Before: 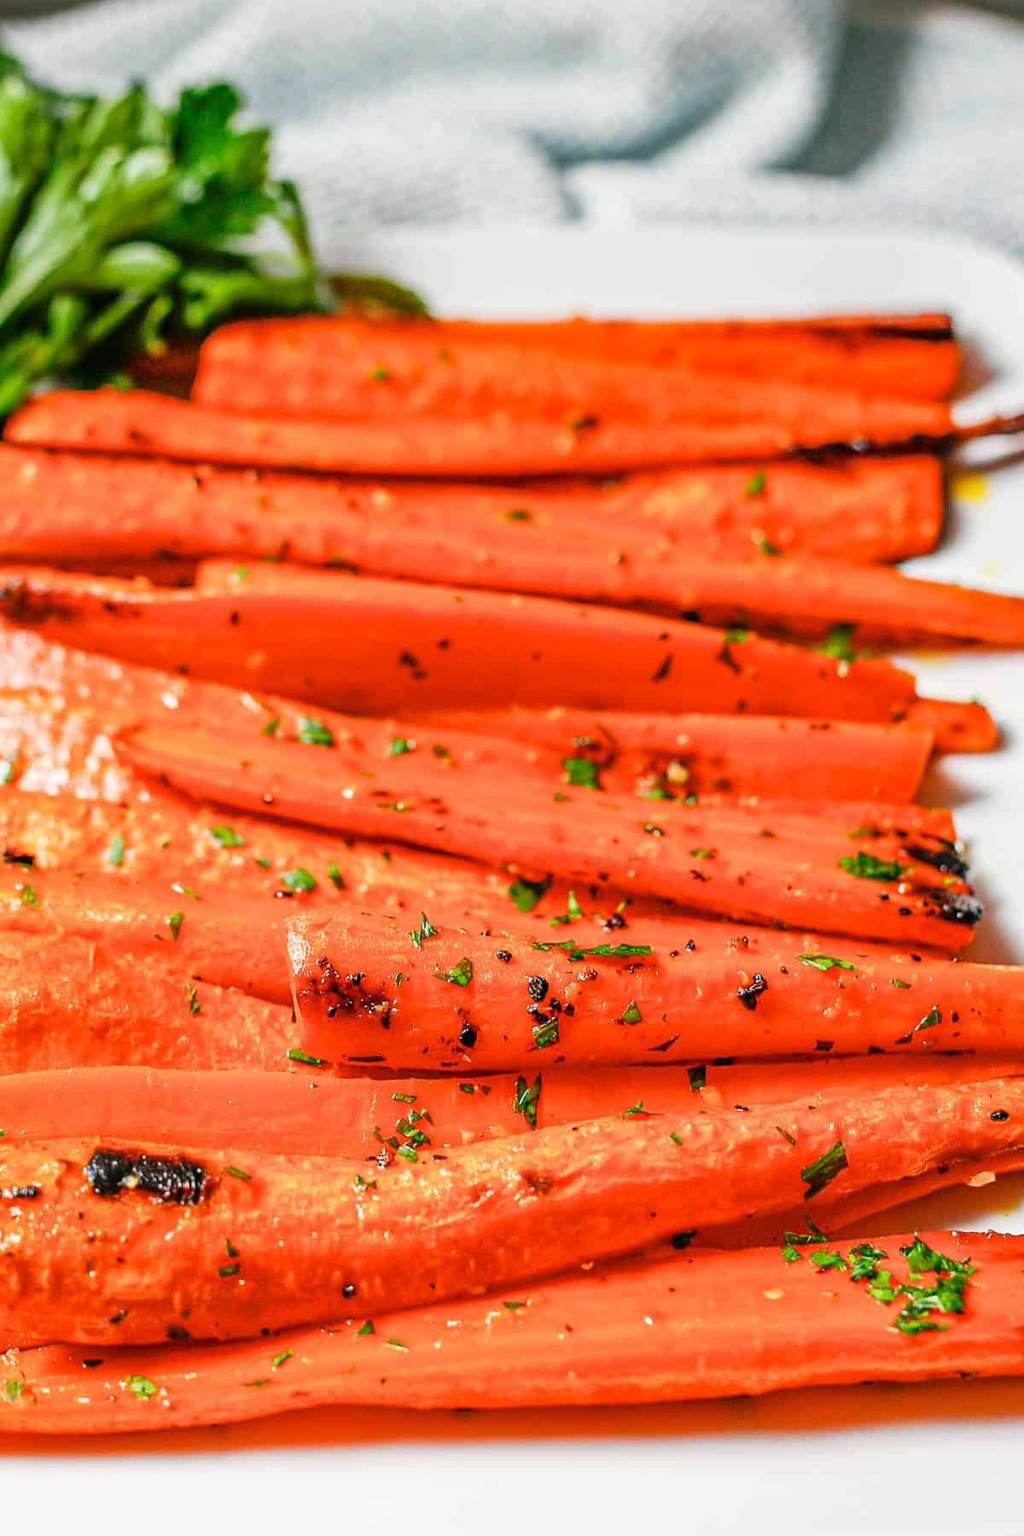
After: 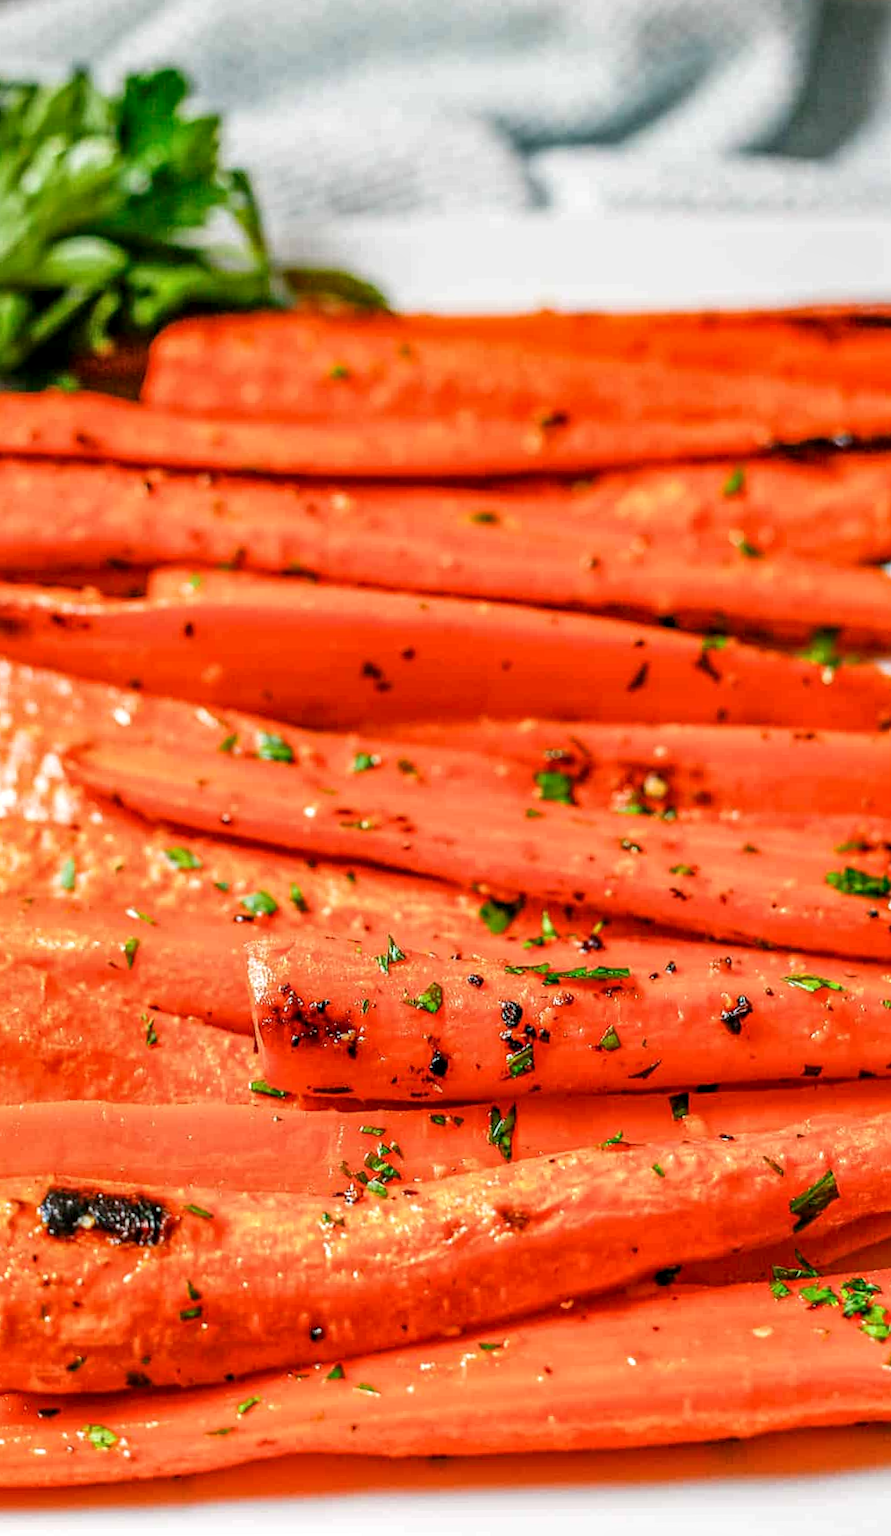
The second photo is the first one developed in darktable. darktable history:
crop and rotate: angle 0.665°, left 4.413%, top 0.602%, right 11.086%, bottom 2.373%
local contrast: on, module defaults
